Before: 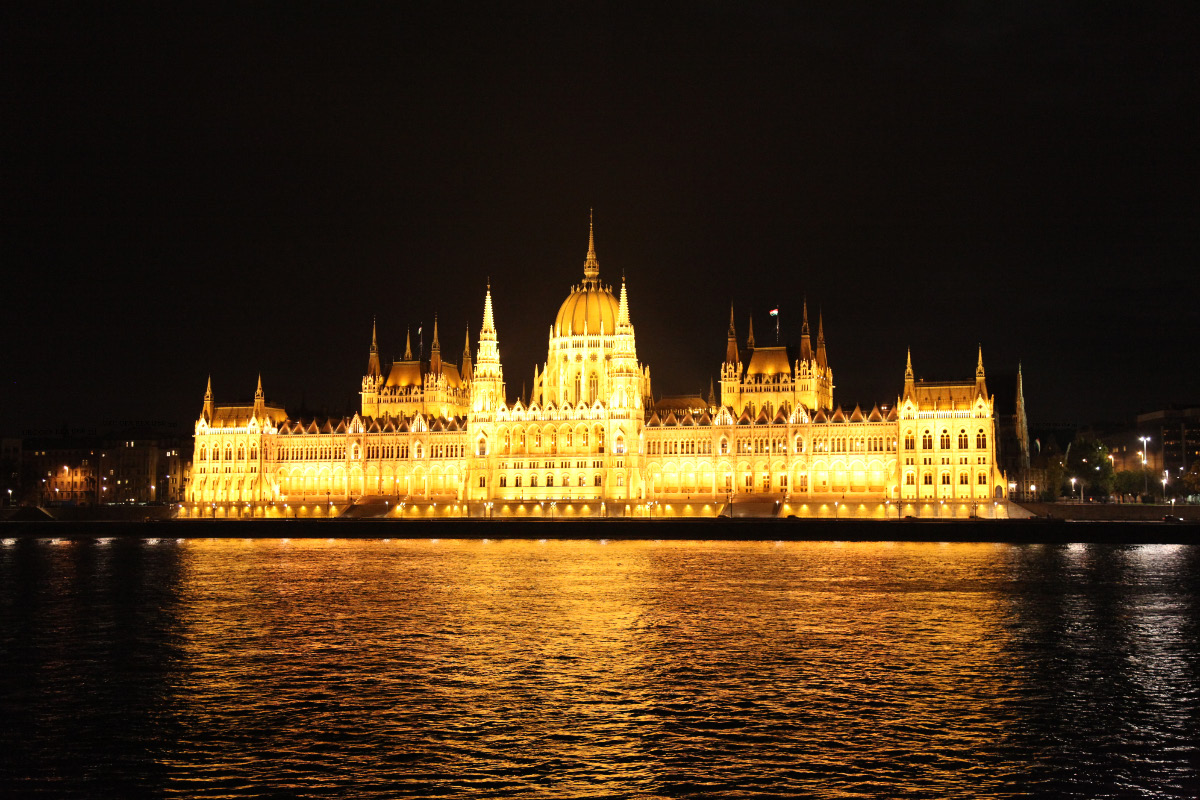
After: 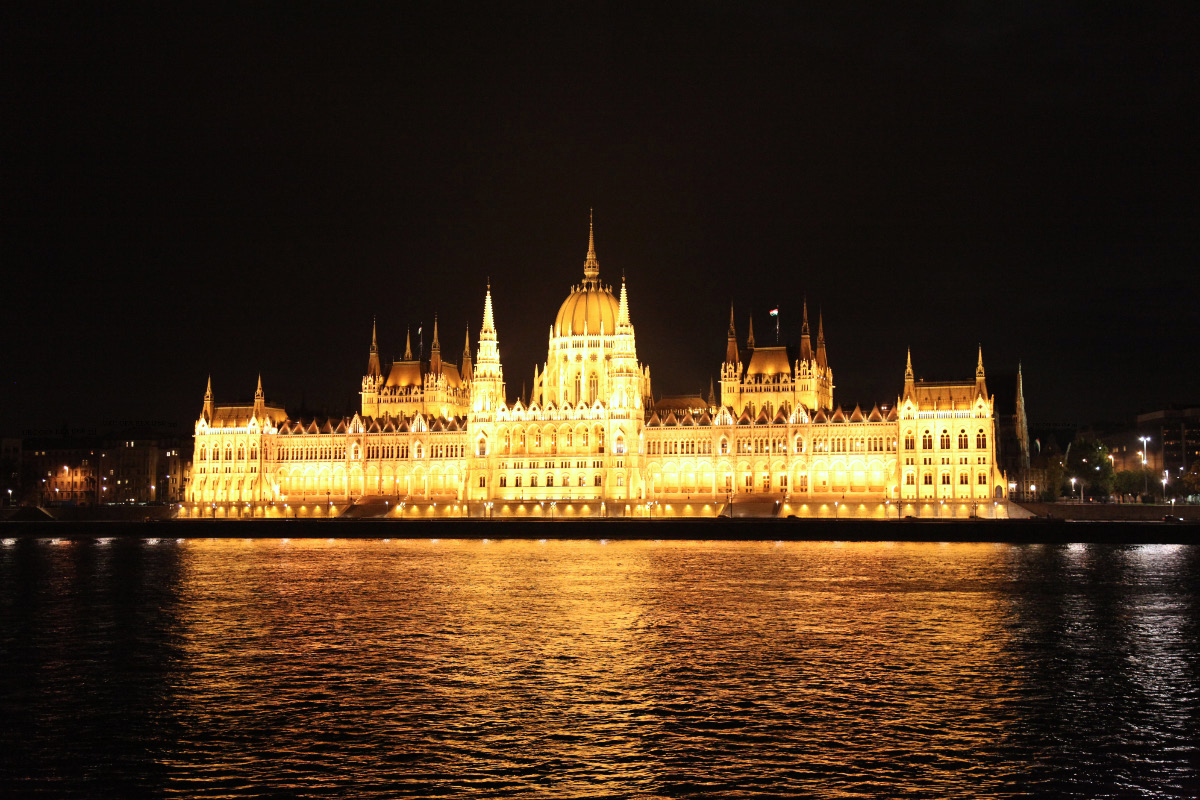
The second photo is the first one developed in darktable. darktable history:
color correction: highlights a* -0.85, highlights b* -9.42
